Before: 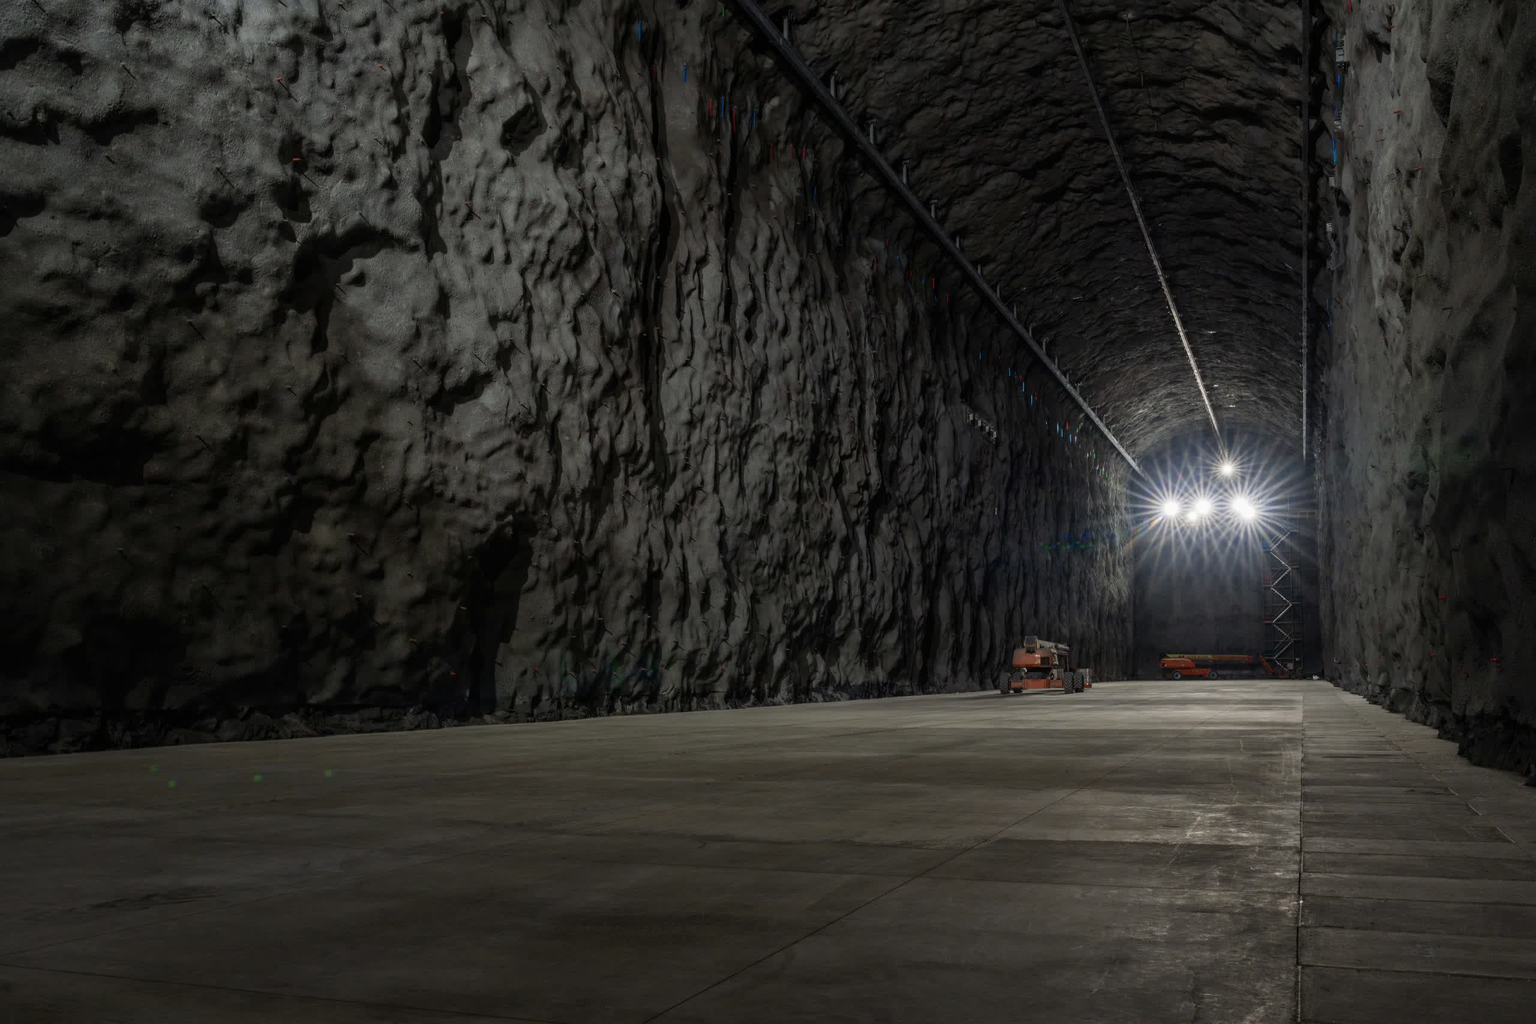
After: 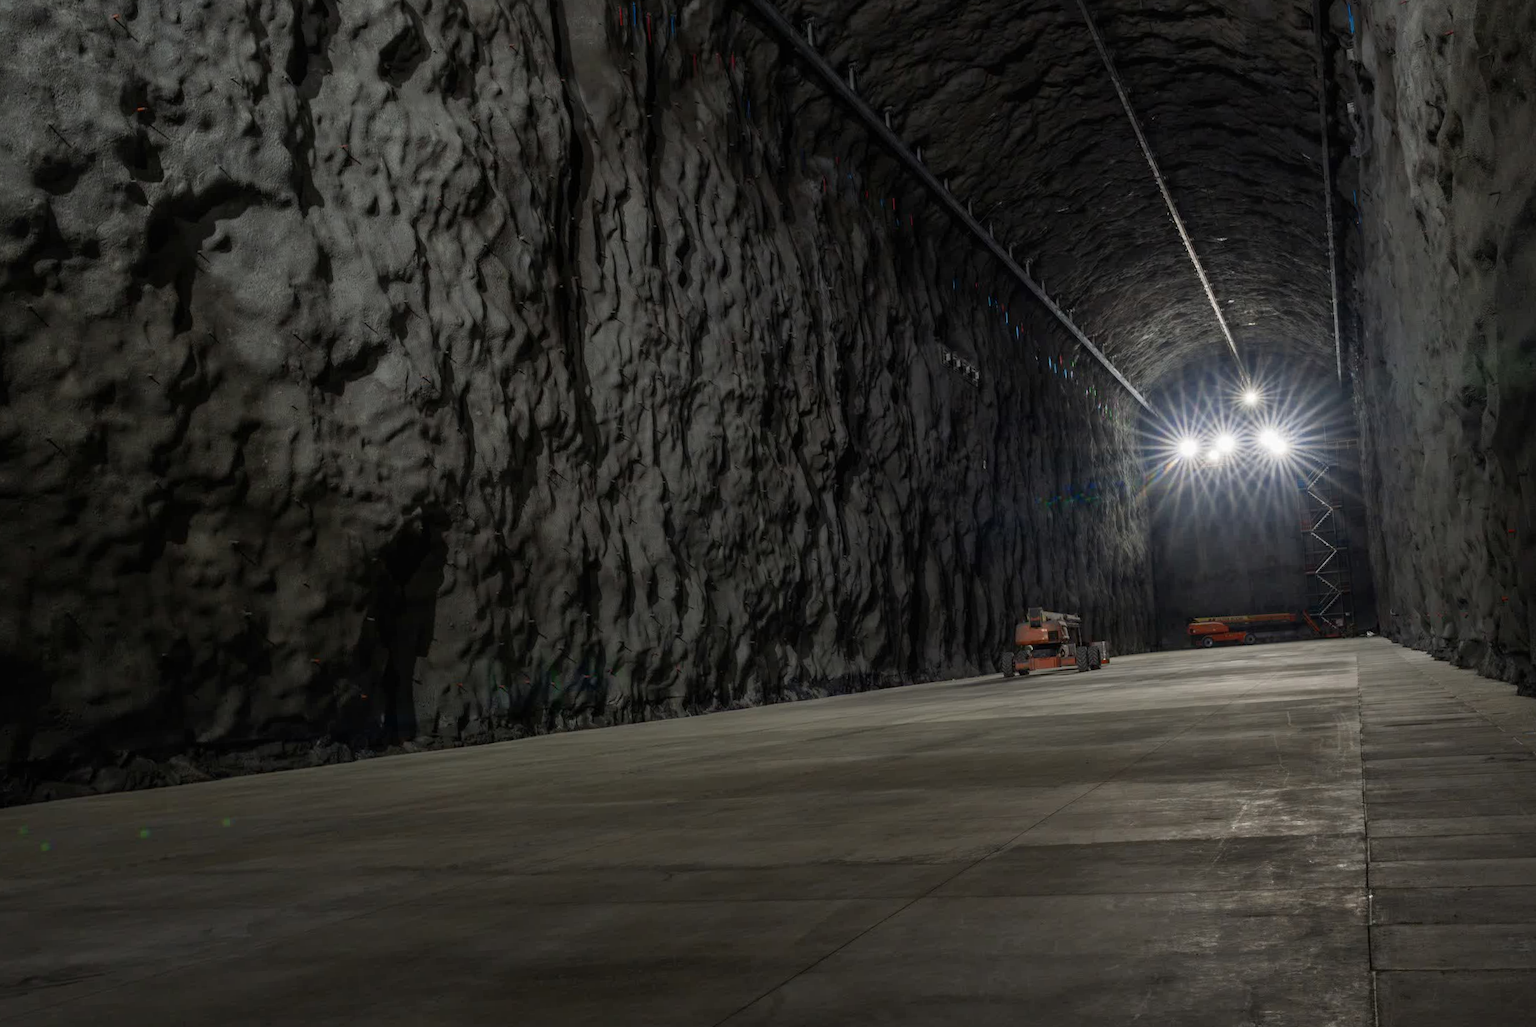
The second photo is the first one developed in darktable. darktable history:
crop and rotate: angle 3.82°, left 6.051%, top 5.716%
